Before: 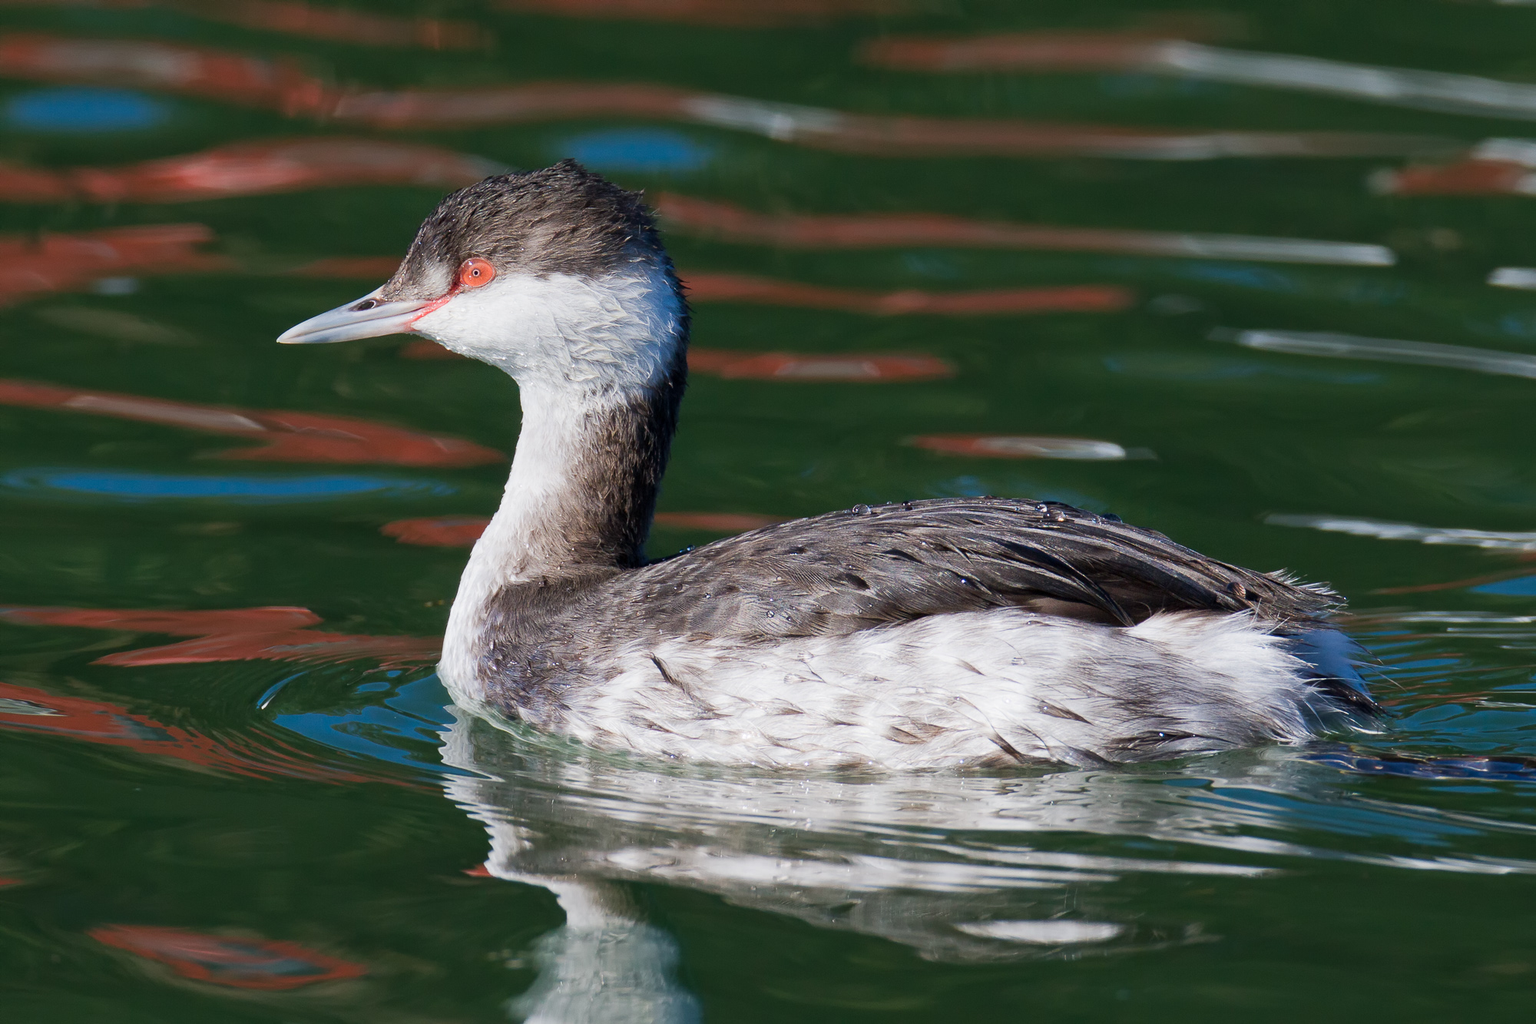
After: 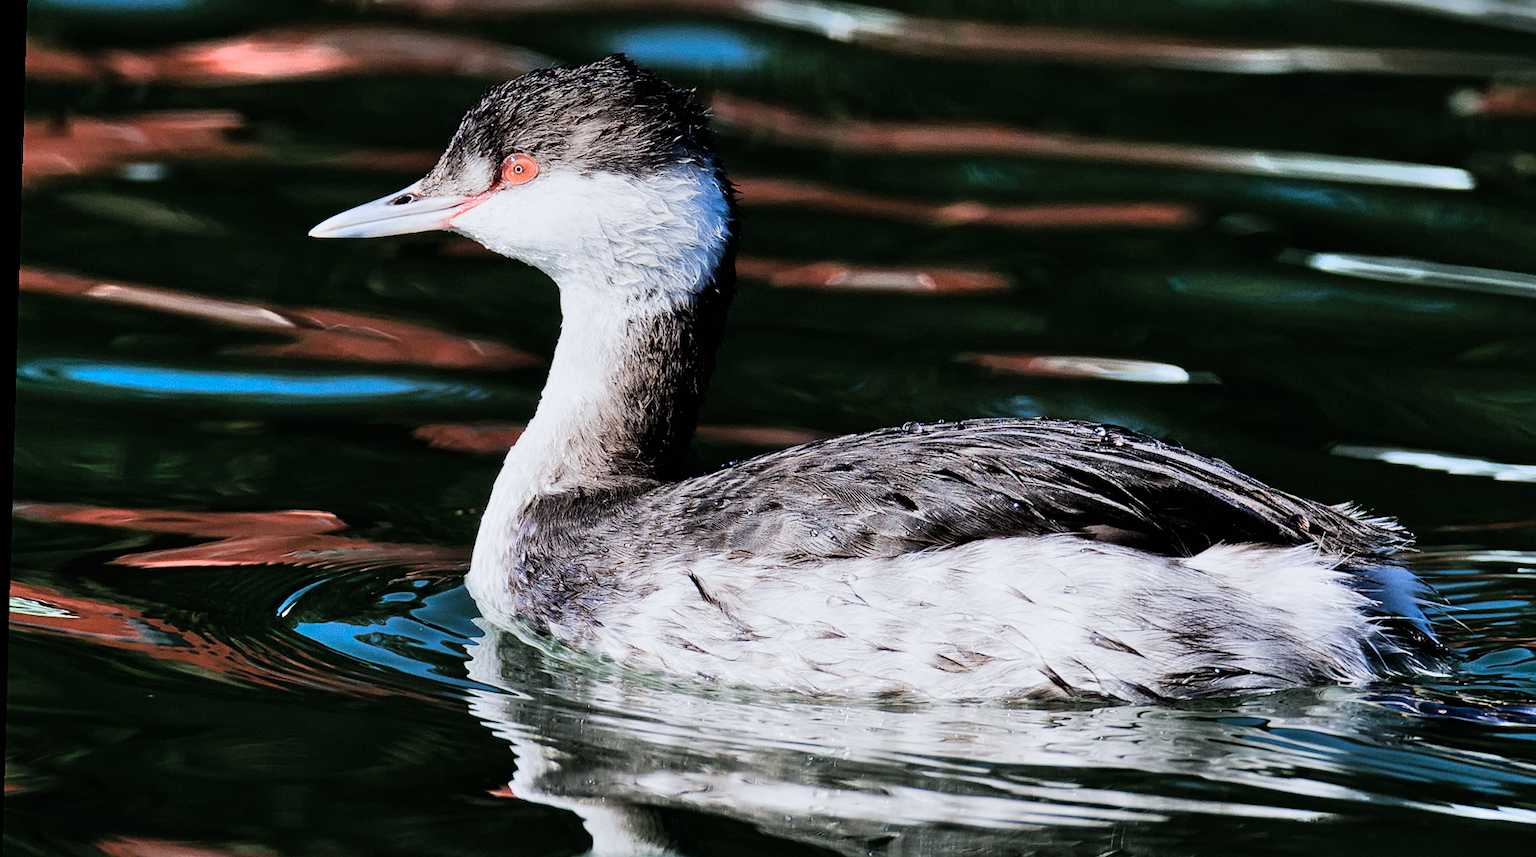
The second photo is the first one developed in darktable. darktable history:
crop and rotate: angle 0.03°, top 11.643%, right 5.651%, bottom 11.189%
contrast equalizer: y [[0.5, 0.5, 0.5, 0.512, 0.552, 0.62], [0.5 ×6], [0.5 ×4, 0.504, 0.553], [0 ×6], [0 ×6]]
rotate and perspective: rotation 1.72°, automatic cropping off
shadows and highlights: low approximation 0.01, soften with gaussian
filmic rgb: black relative exposure -5 EV, hardness 2.88, contrast 1.2, highlights saturation mix -30%
white balance: red 0.974, blue 1.044
tone equalizer: -8 EV -0.75 EV, -7 EV -0.7 EV, -6 EV -0.6 EV, -5 EV -0.4 EV, -3 EV 0.4 EV, -2 EV 0.6 EV, -1 EV 0.7 EV, +0 EV 0.75 EV, edges refinement/feathering 500, mask exposure compensation -1.57 EV, preserve details no
